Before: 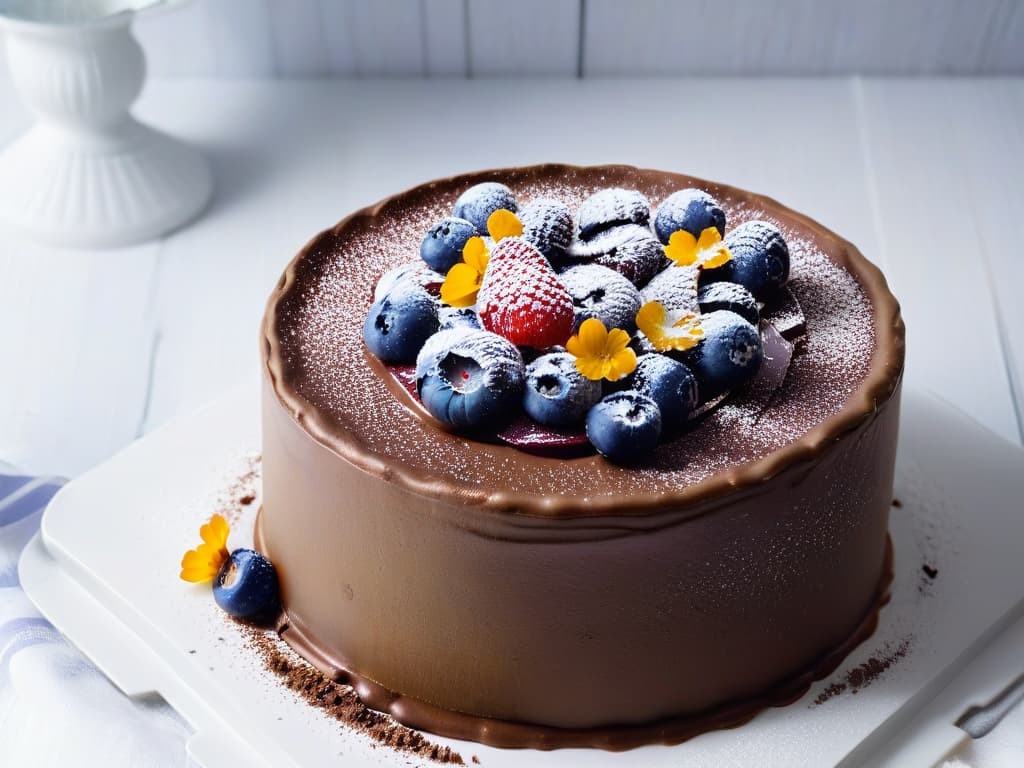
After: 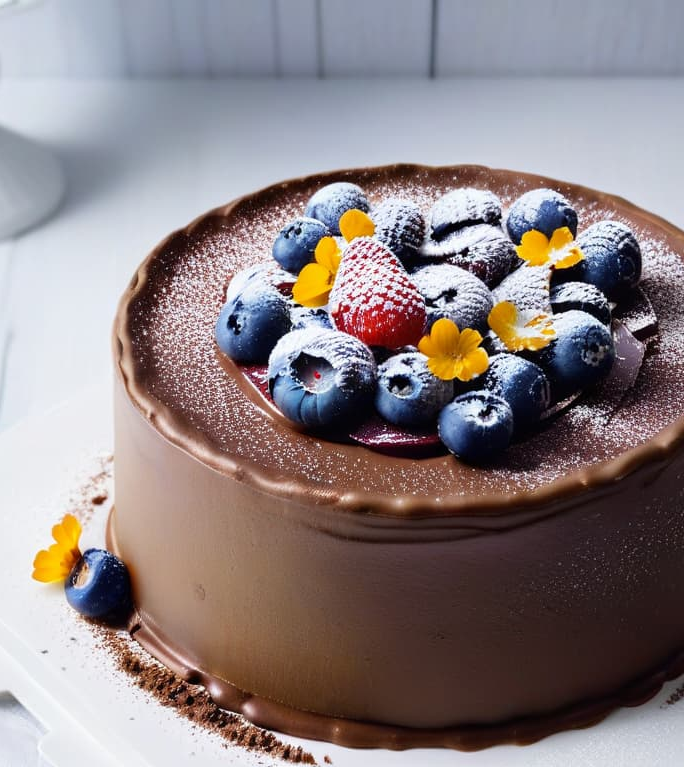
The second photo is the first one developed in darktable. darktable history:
crop and rotate: left 14.493%, right 18.691%
